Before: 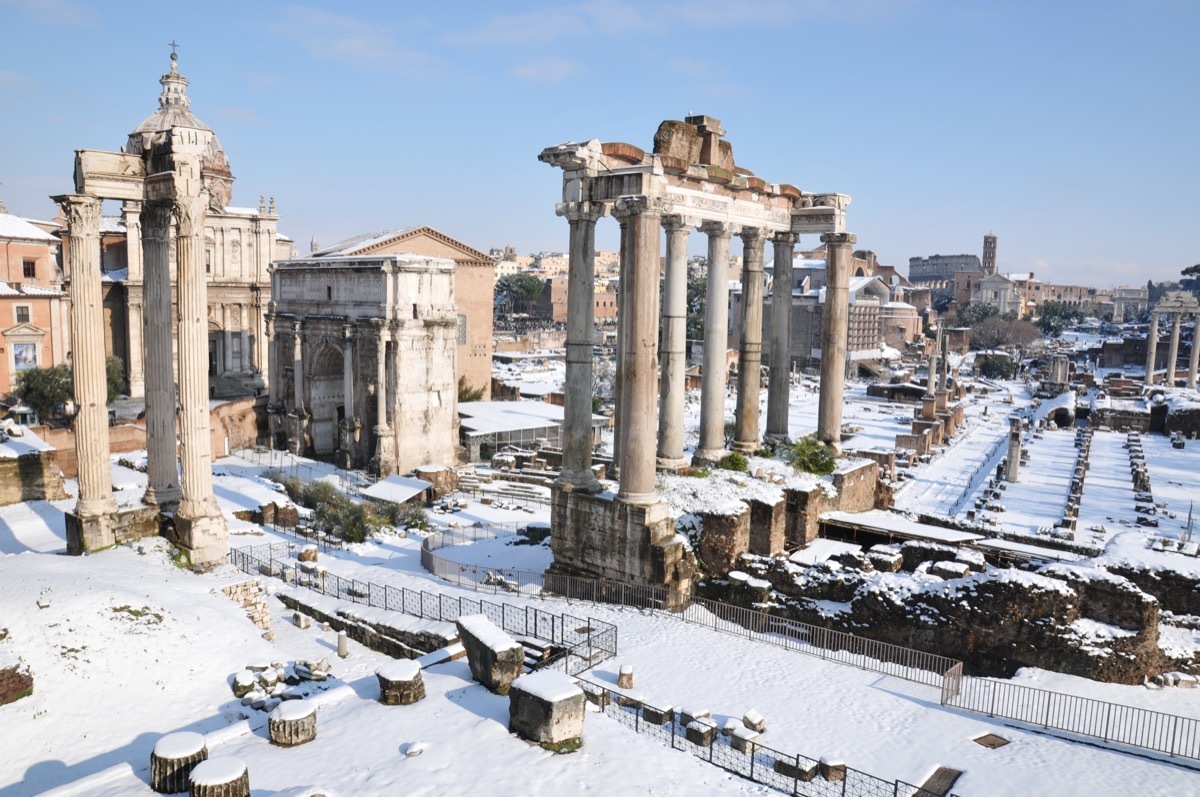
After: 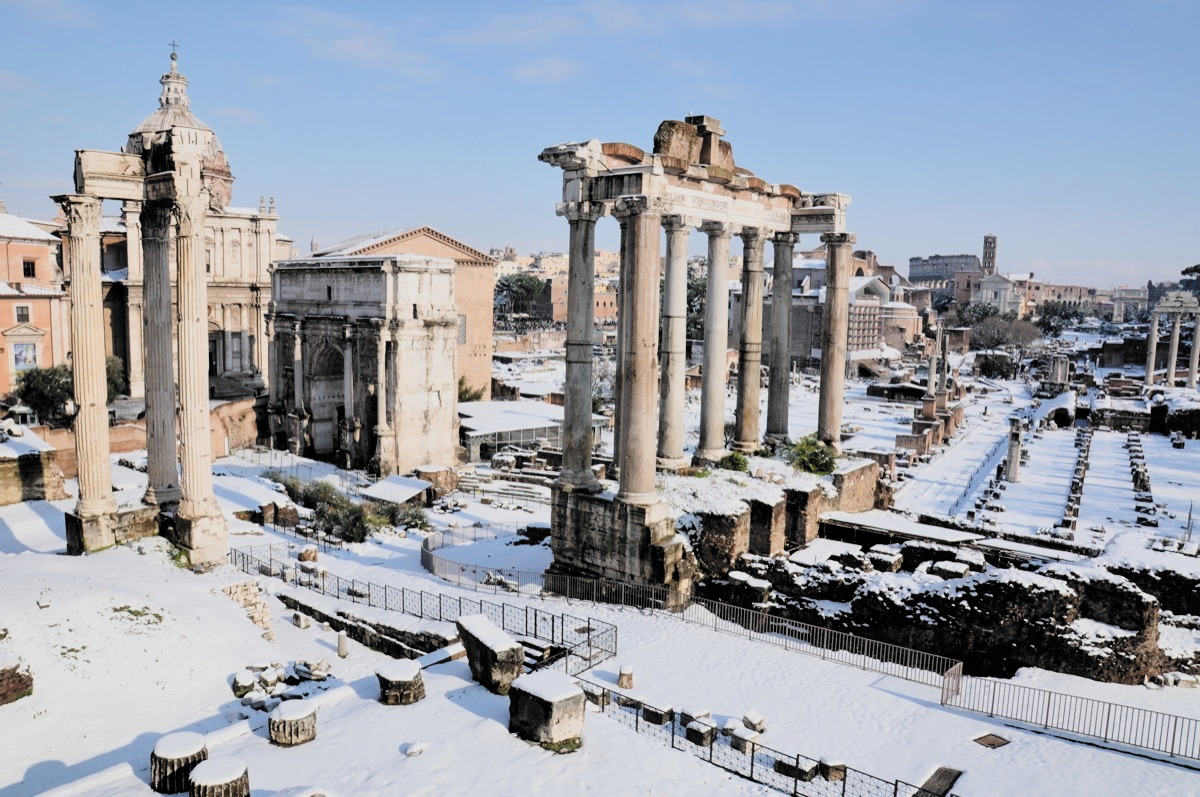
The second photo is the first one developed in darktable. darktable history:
filmic rgb: black relative exposure -5.01 EV, white relative exposure 3.96 EV, hardness 2.89, contrast 1.298, highlights saturation mix -30.58%, color science v6 (2022)
